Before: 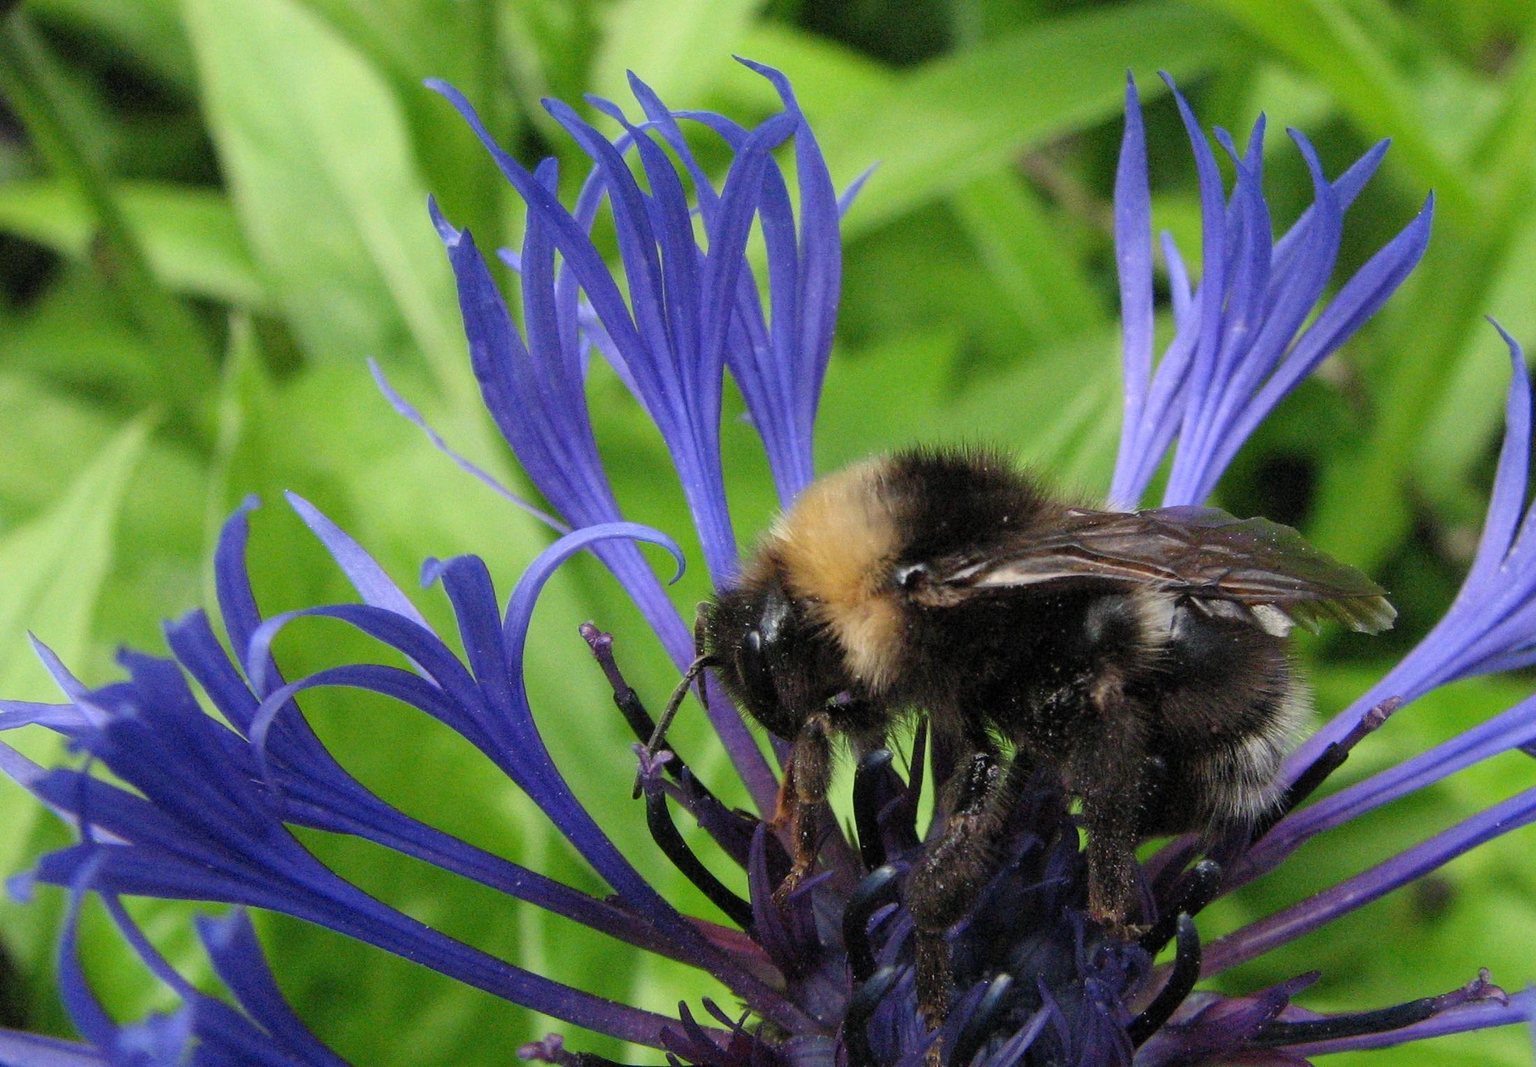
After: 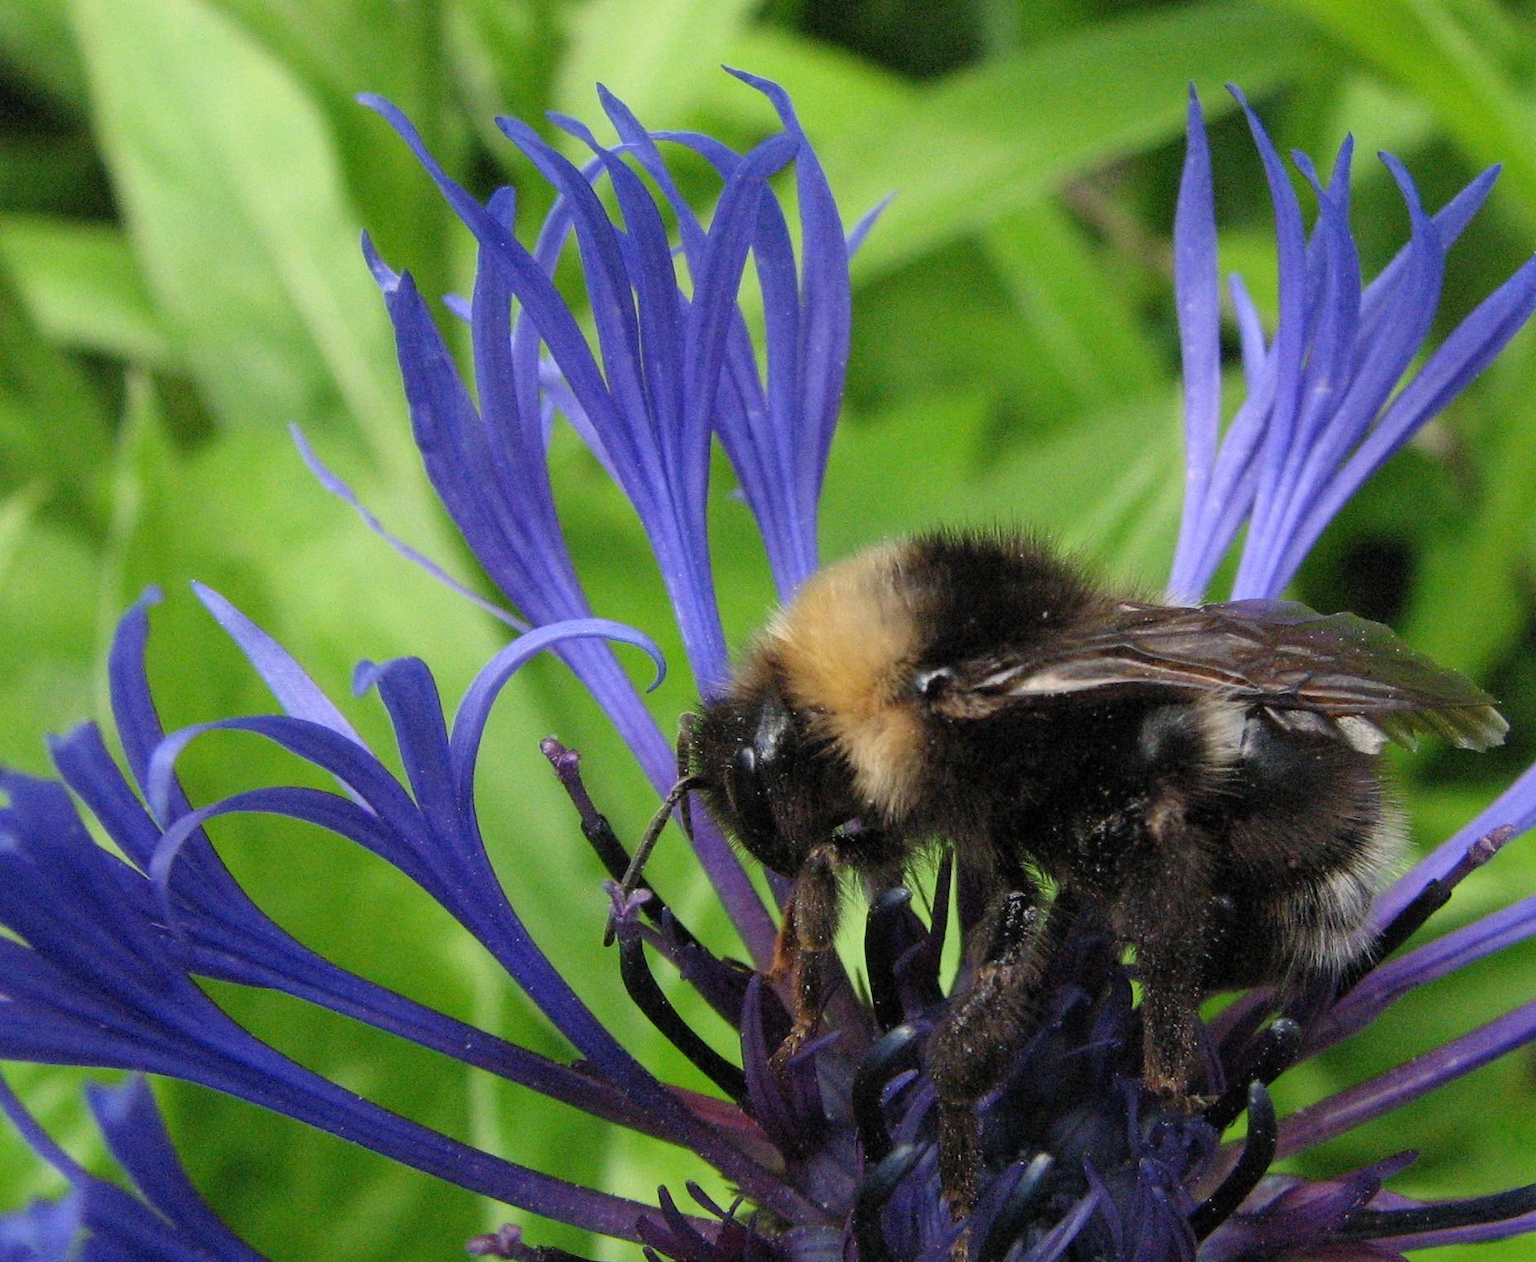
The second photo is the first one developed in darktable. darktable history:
crop: left 8.026%, right 7.53%
